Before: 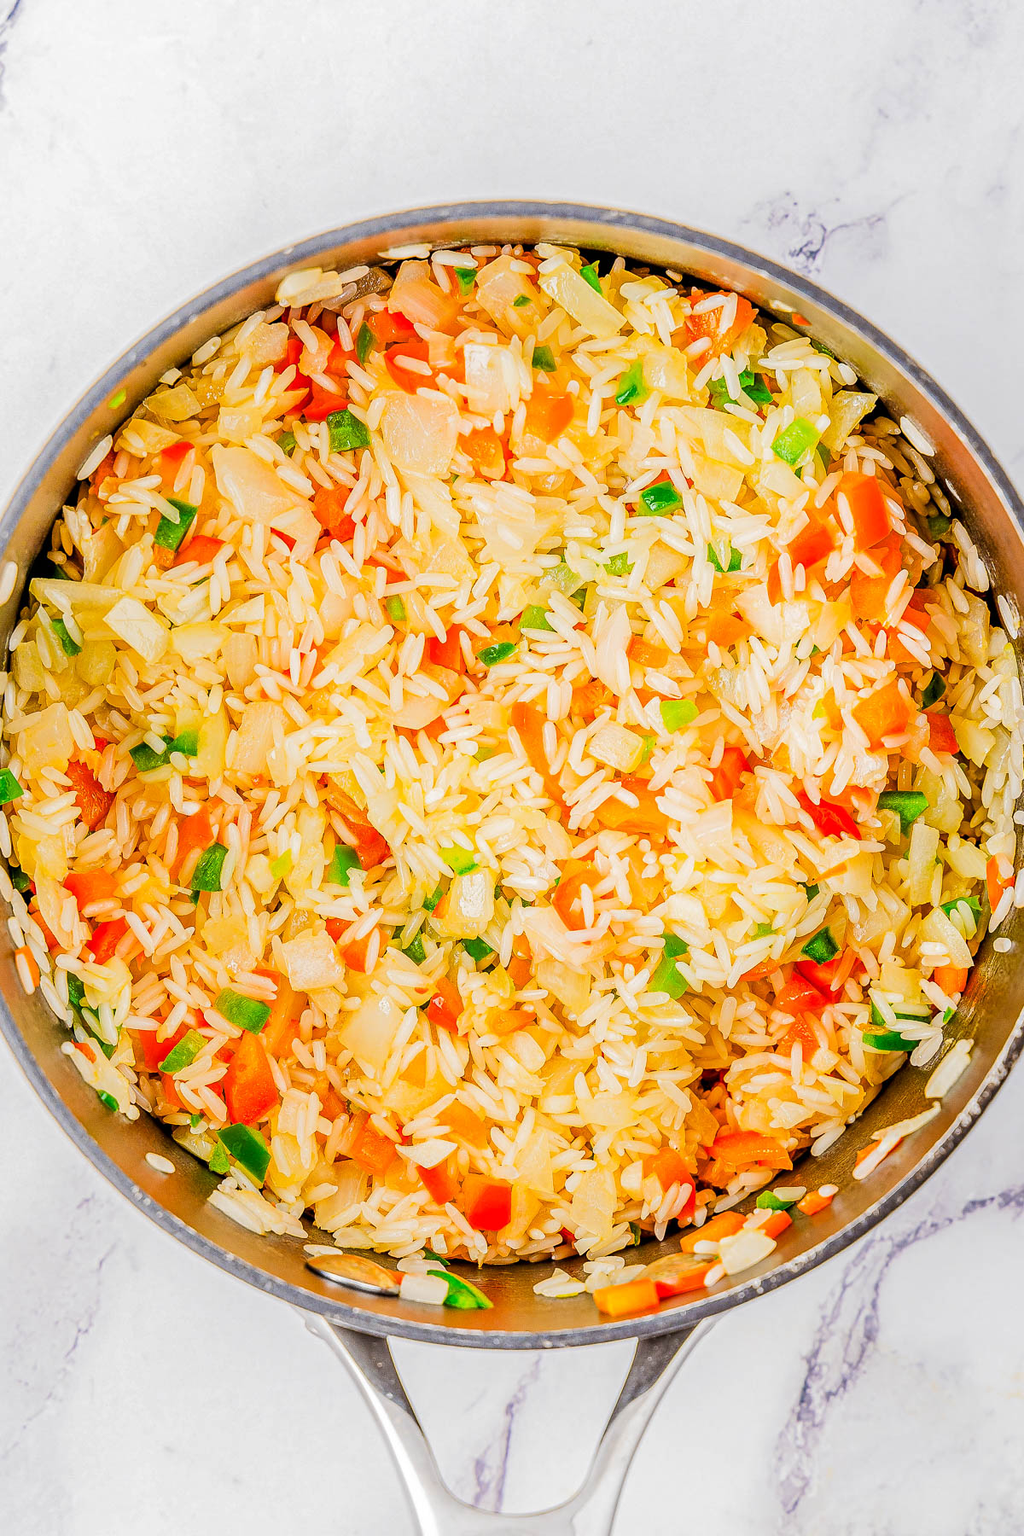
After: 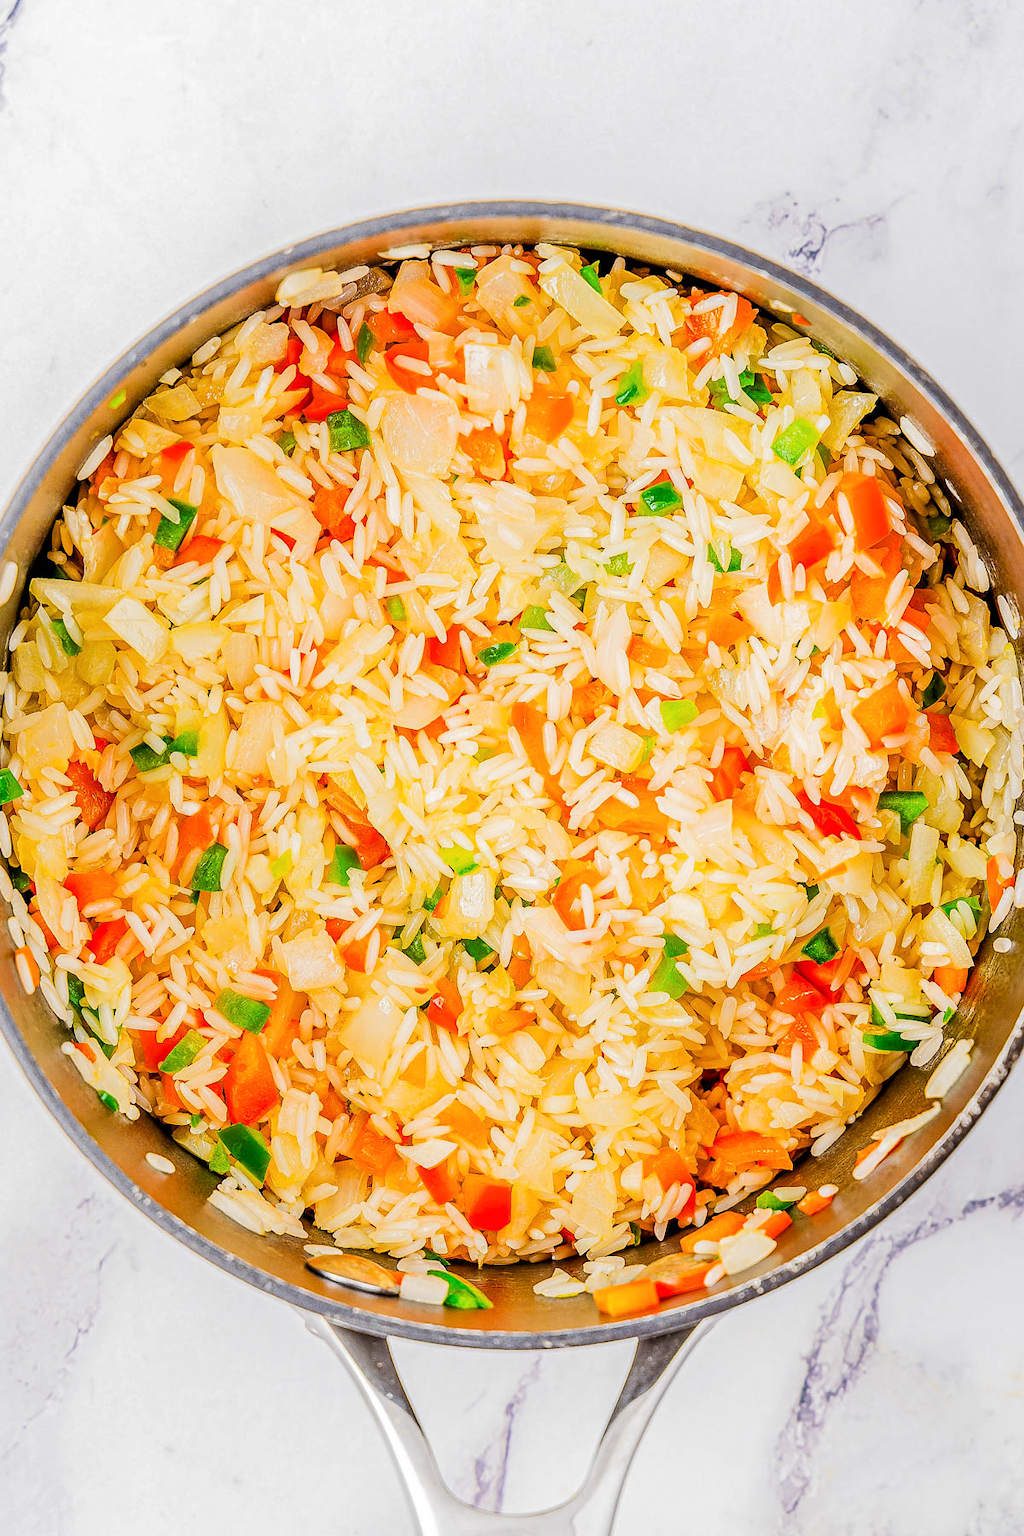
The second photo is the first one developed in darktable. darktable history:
contrast brightness saturation: contrast 0.072
